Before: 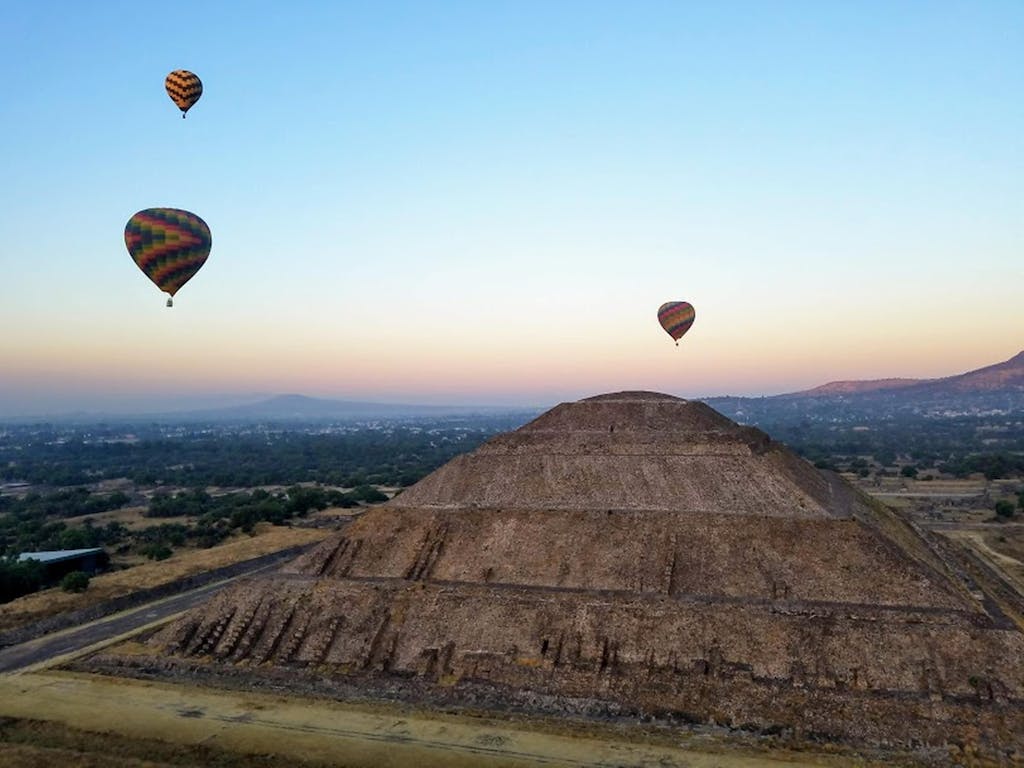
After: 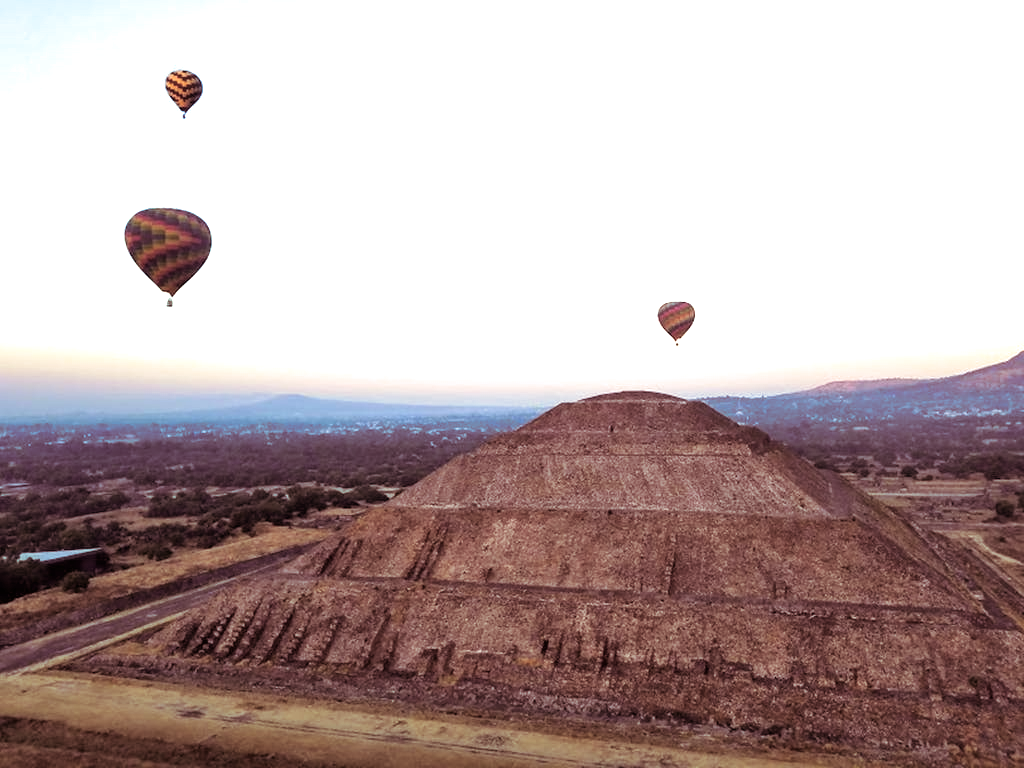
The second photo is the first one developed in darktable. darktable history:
exposure: black level correction 0, exposure 0.877 EV, compensate exposure bias true, compensate highlight preservation false
split-toning: on, module defaults
